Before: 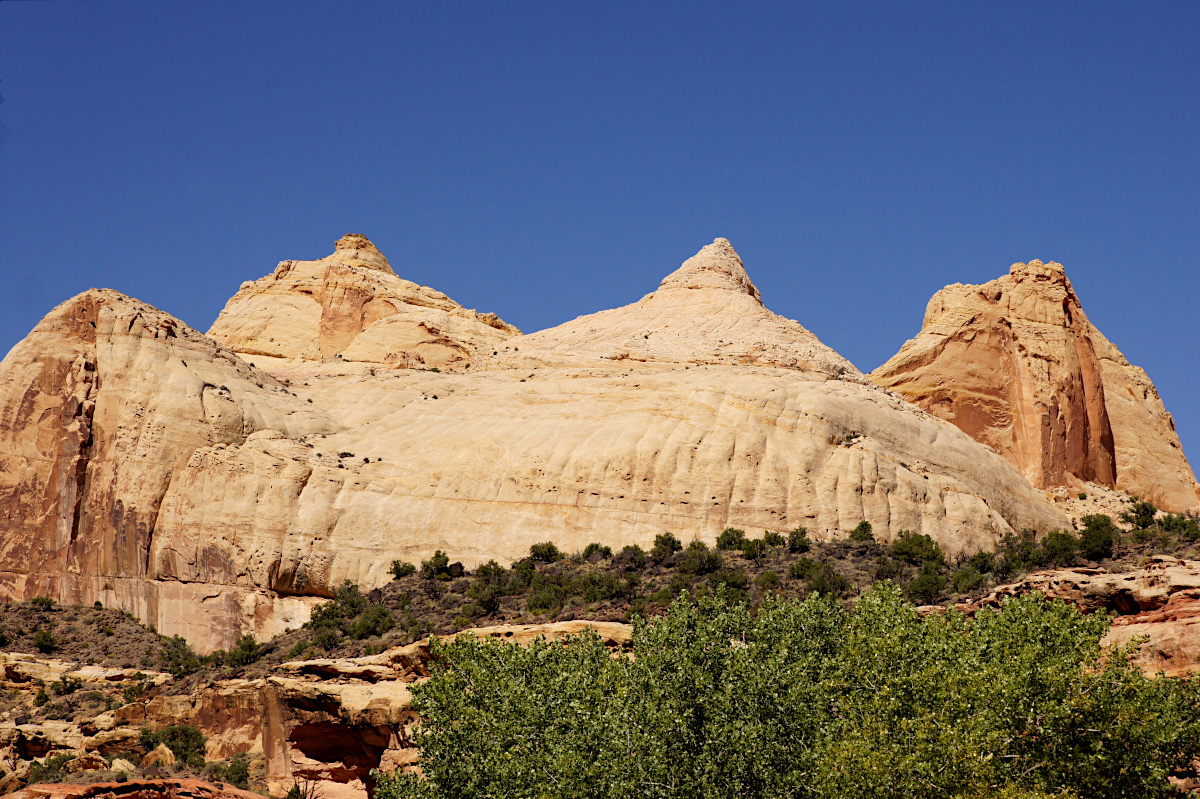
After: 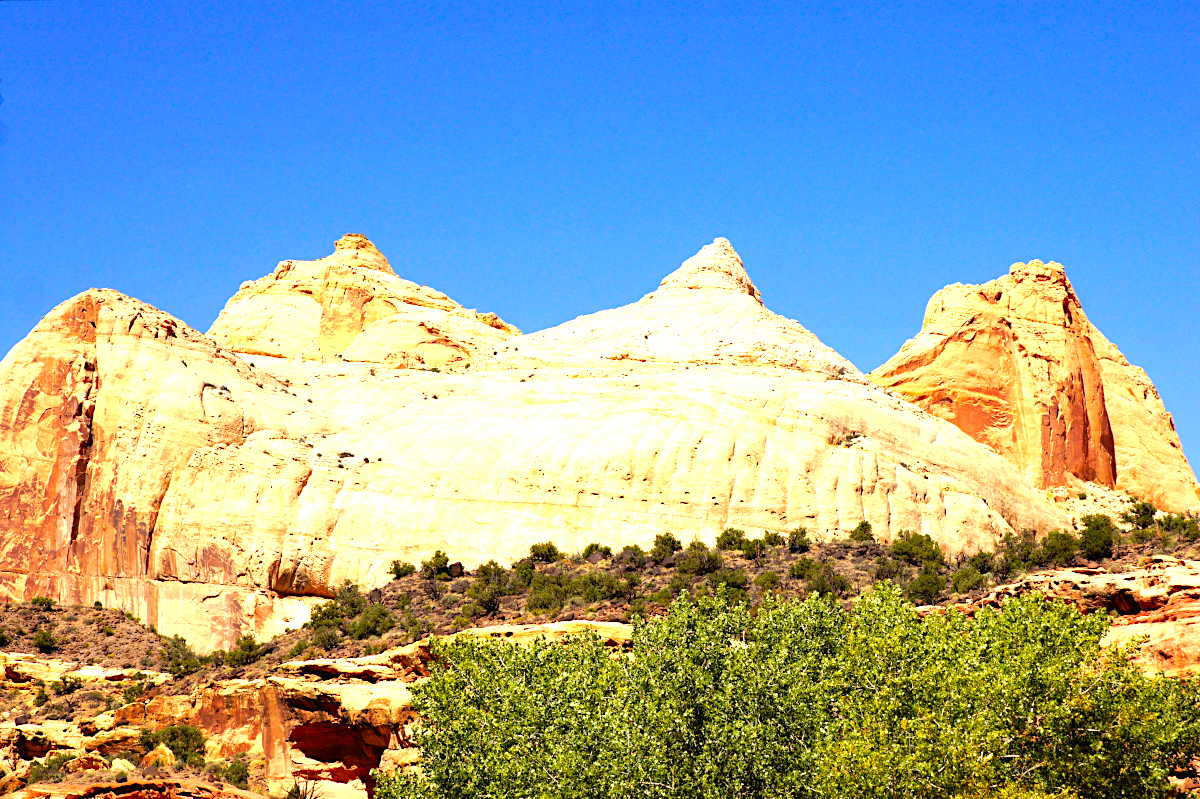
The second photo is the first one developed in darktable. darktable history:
color correction: highlights b* 0.039, saturation 1.29
exposure: black level correction 0, exposure 1.473 EV, compensate exposure bias true, compensate highlight preservation false
